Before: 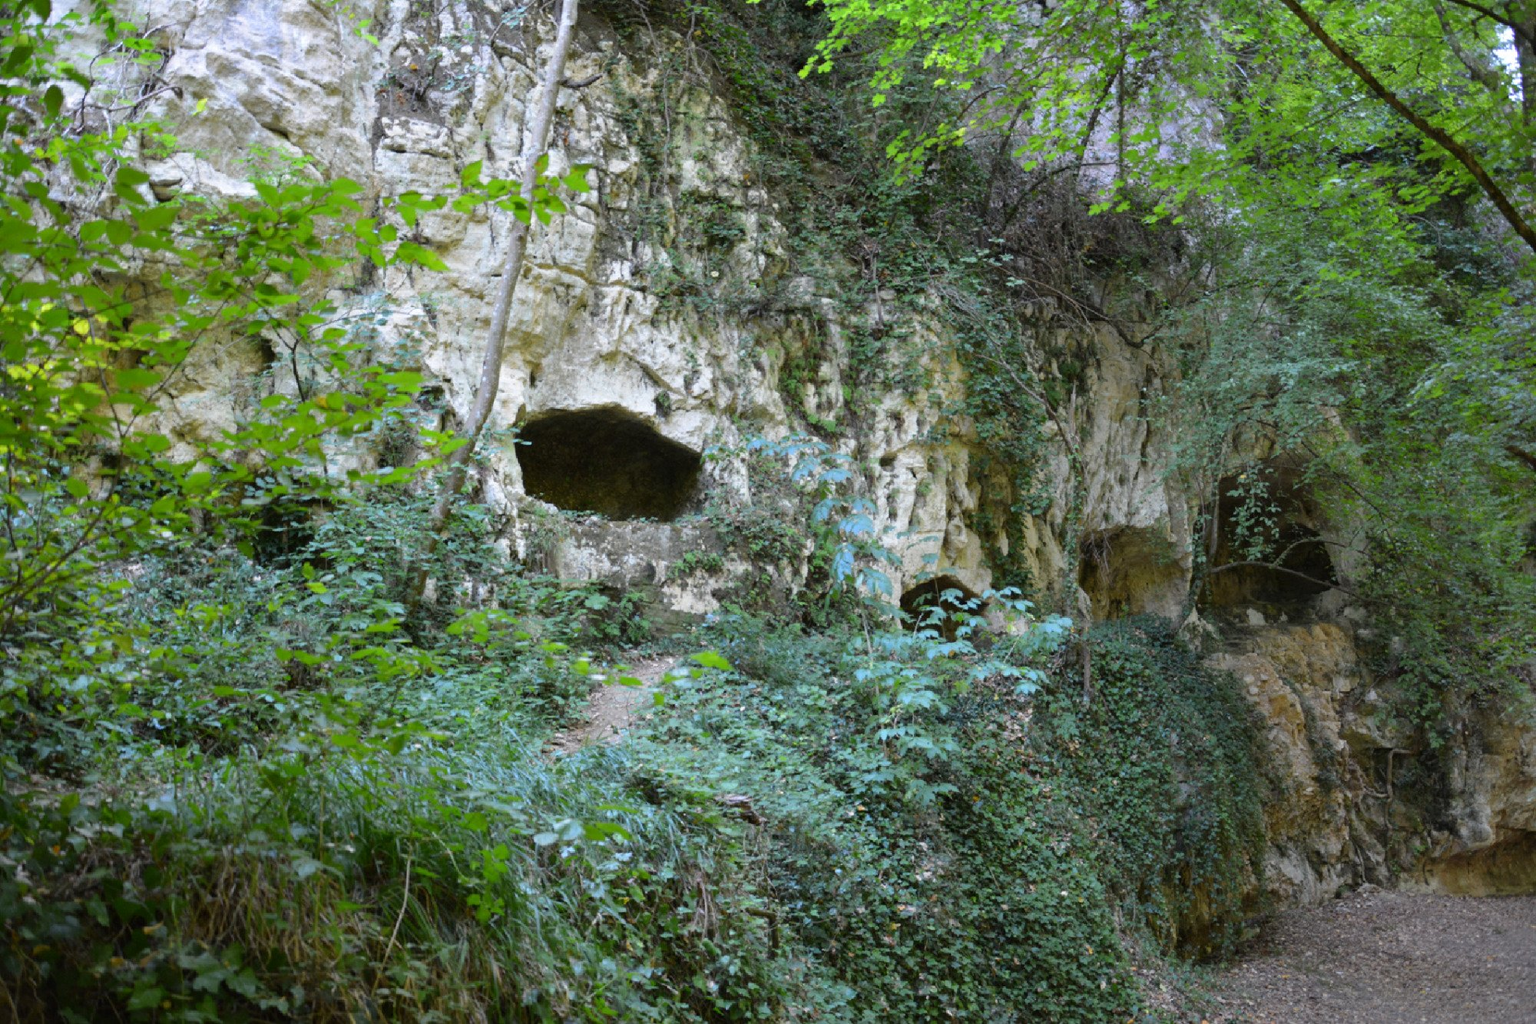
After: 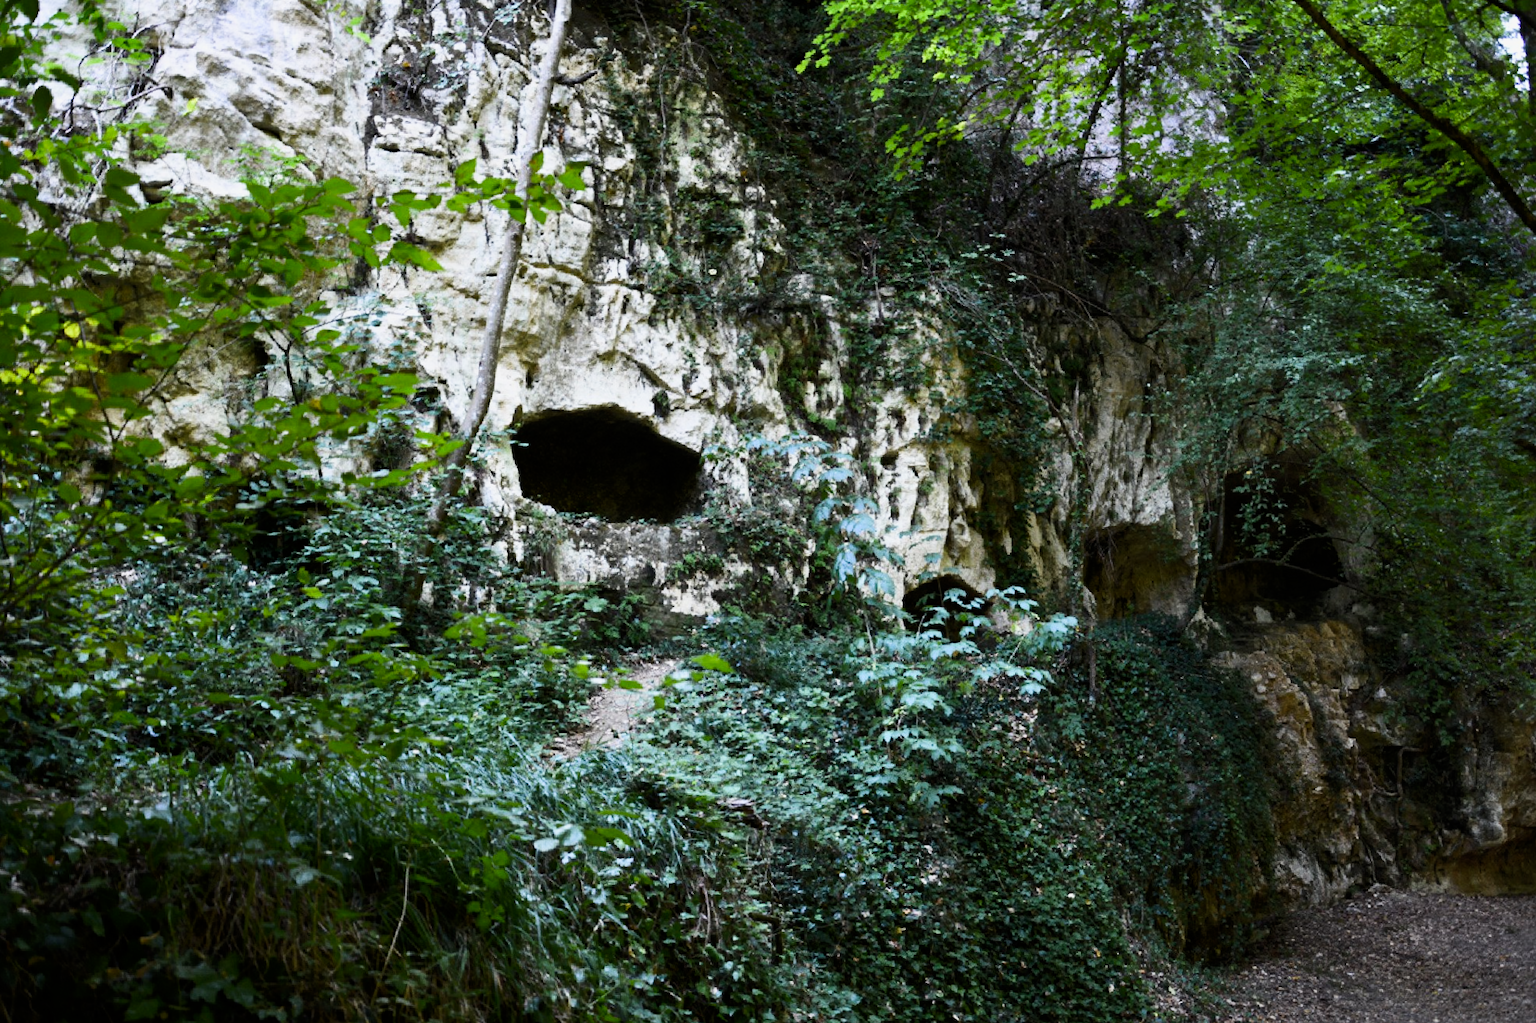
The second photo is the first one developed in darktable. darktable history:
tone curve: curves: ch0 [(0, 0) (0.56, 0.467) (0.846, 0.934) (1, 1)]
sigmoid: contrast 1.54, target black 0
rotate and perspective: rotation -0.45°, automatic cropping original format, crop left 0.008, crop right 0.992, crop top 0.012, crop bottom 0.988
